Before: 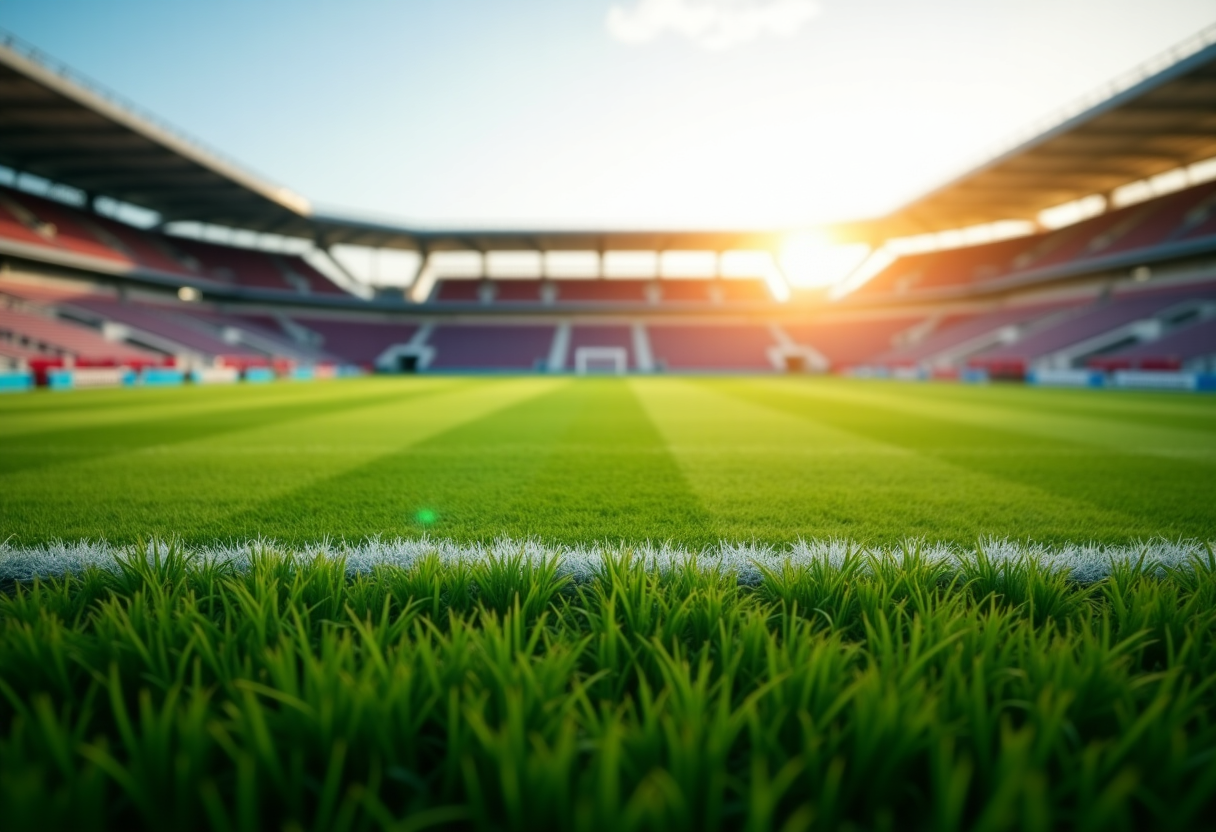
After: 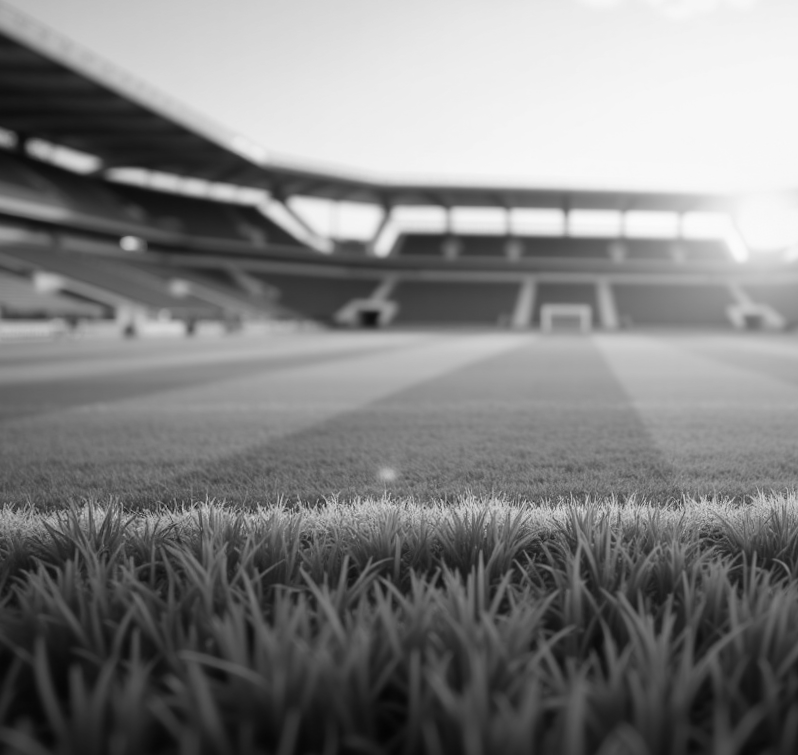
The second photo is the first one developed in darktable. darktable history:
white balance: red 0.766, blue 1.537
crop and rotate: left 6.617%, right 26.717%
monochrome: on, module defaults
color zones: curves: ch2 [(0, 0.5) (0.143, 0.5) (0.286, 0.416) (0.429, 0.5) (0.571, 0.5) (0.714, 0.5) (0.857, 0.5) (1, 0.5)]
rotate and perspective: rotation -0.013°, lens shift (vertical) -0.027, lens shift (horizontal) 0.178, crop left 0.016, crop right 0.989, crop top 0.082, crop bottom 0.918
